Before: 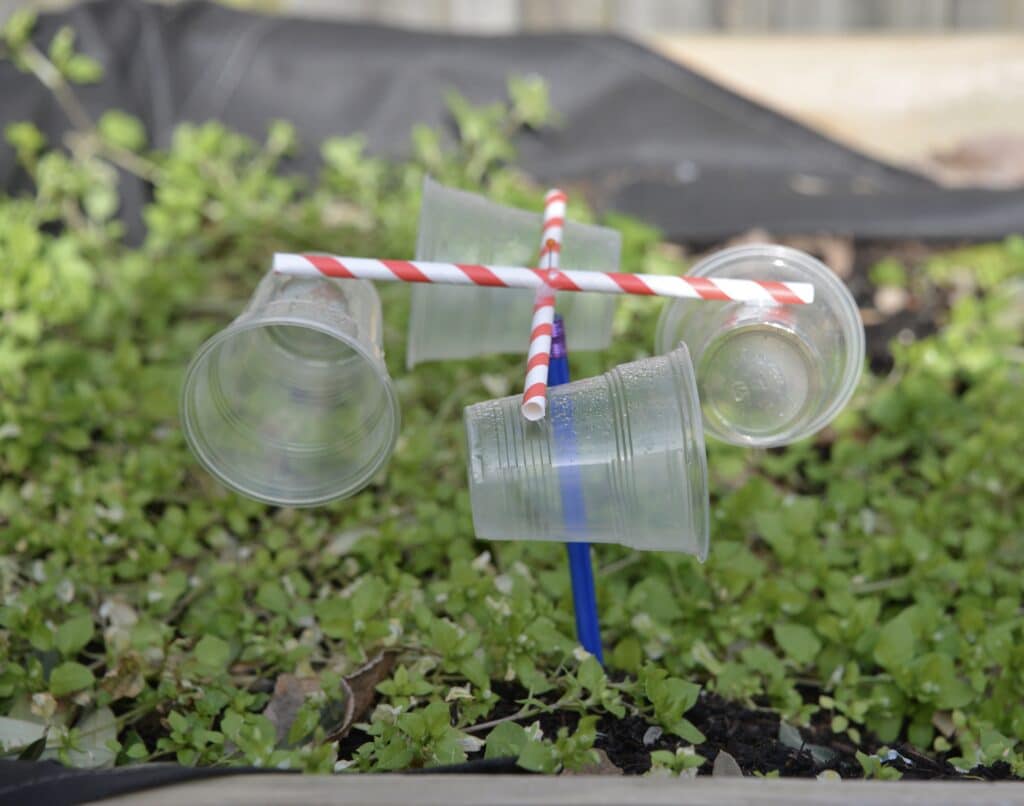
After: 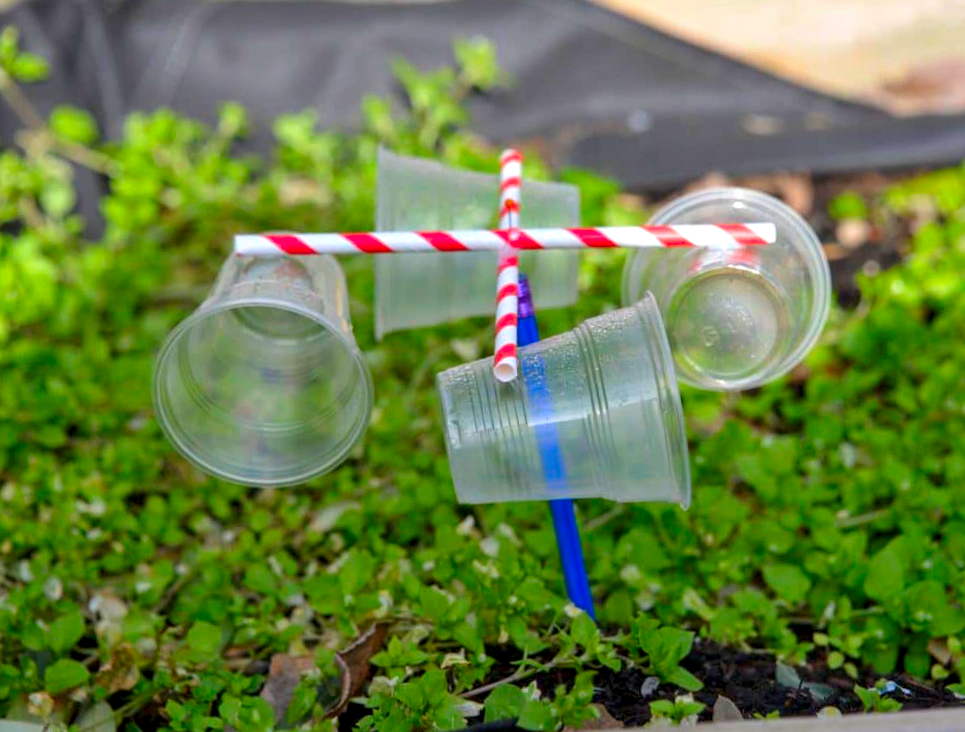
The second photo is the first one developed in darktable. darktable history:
local contrast: detail 130%
rotate and perspective: rotation -4.57°, crop left 0.054, crop right 0.944, crop top 0.087, crop bottom 0.914
base curve: preserve colors none
color correction: saturation 1.8
